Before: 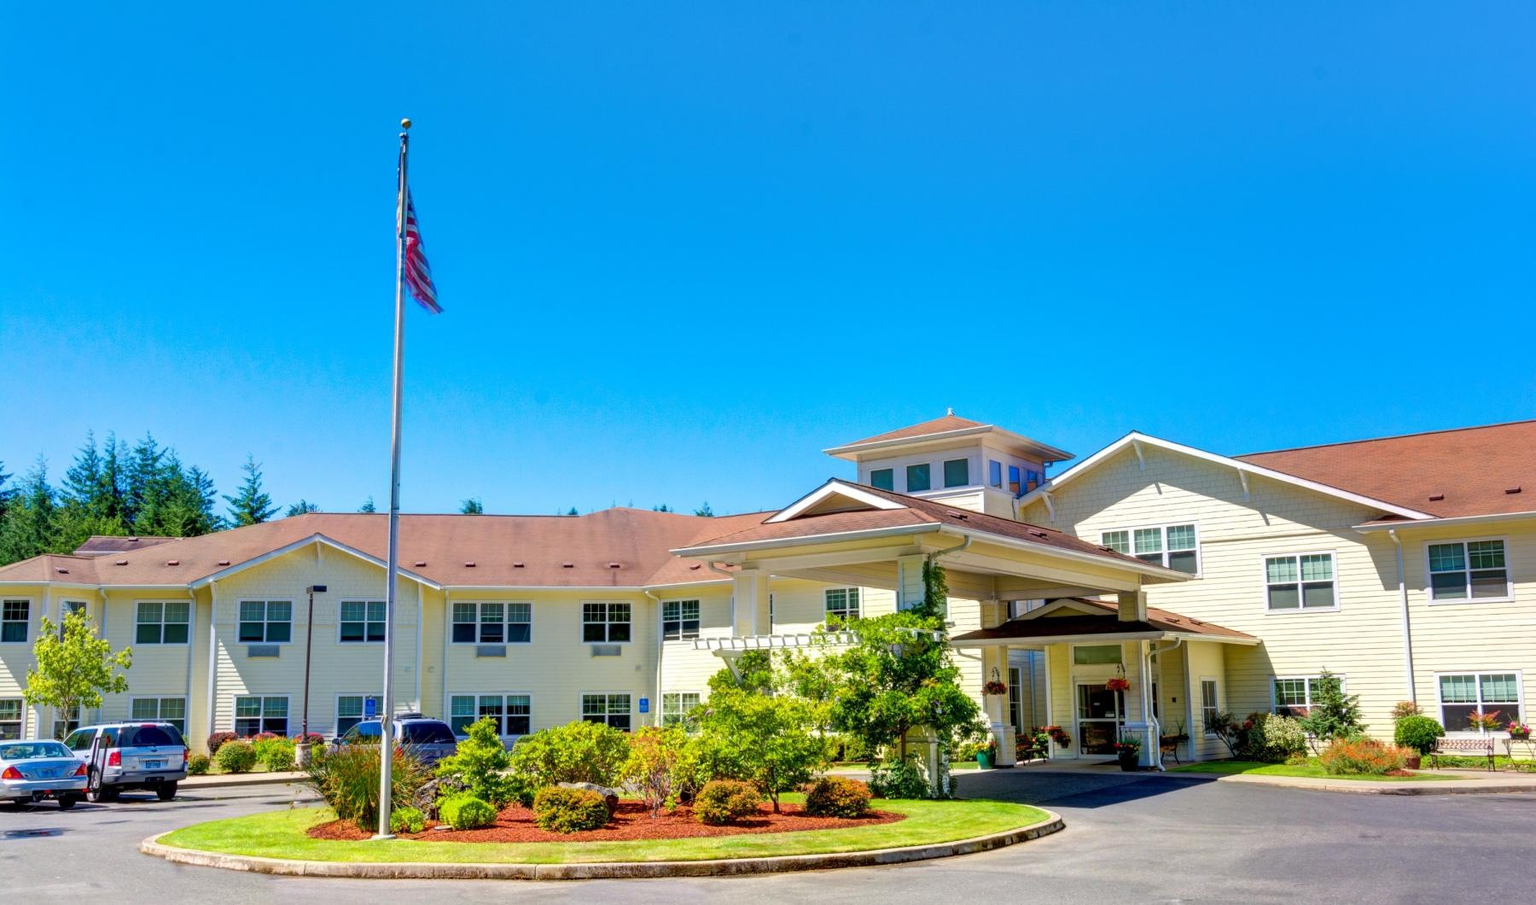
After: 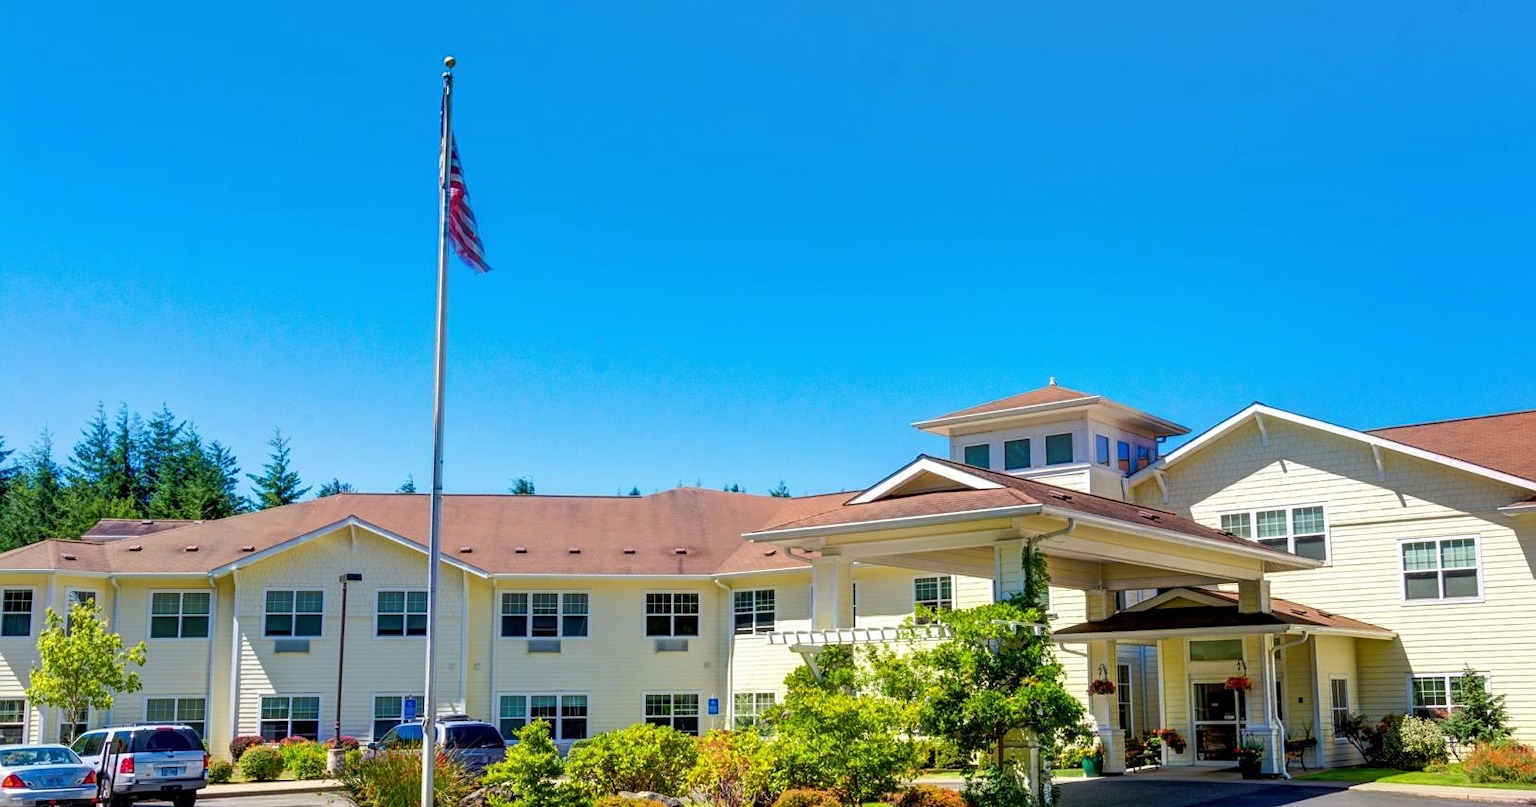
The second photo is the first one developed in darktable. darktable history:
sharpen: amount 0.2
levels: levels [0, 0.51, 1]
crop: top 7.49%, right 9.717%, bottom 11.943%
